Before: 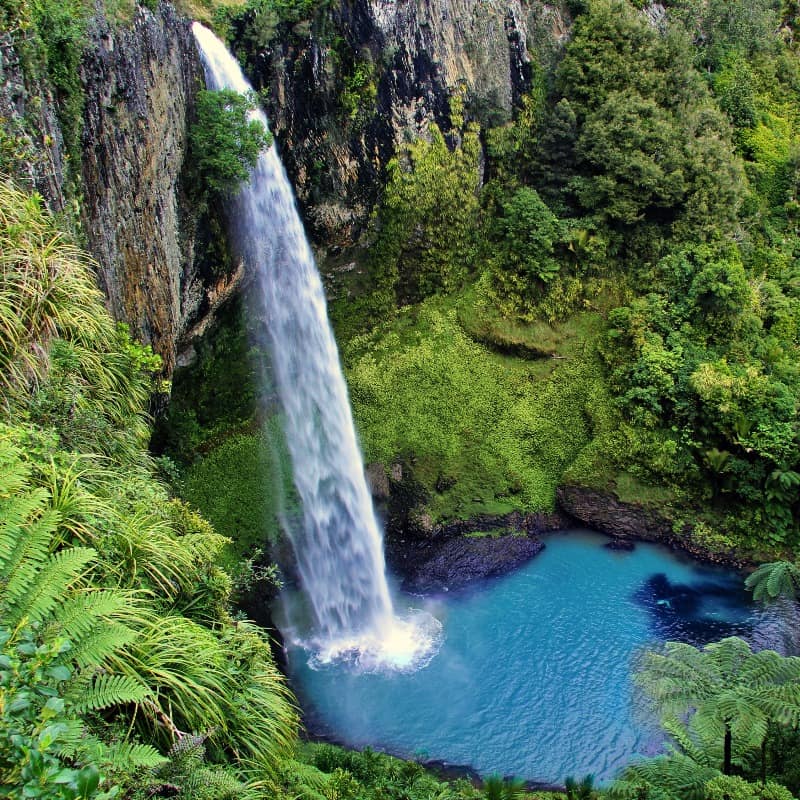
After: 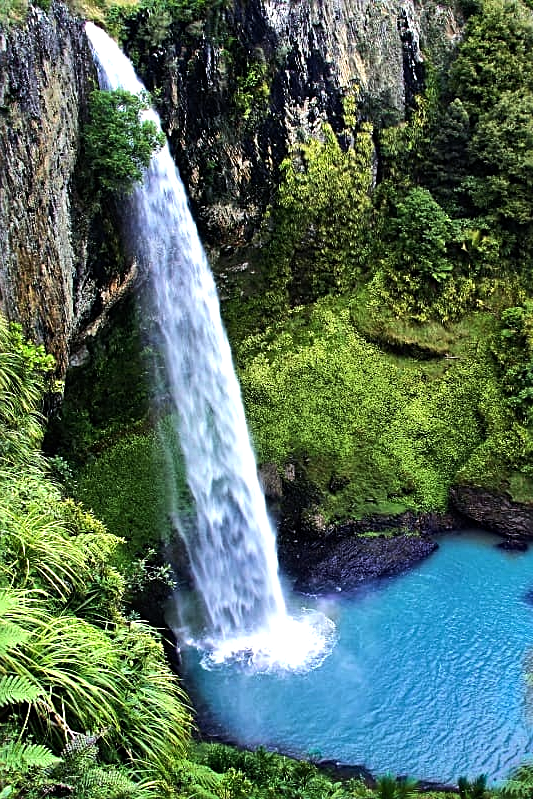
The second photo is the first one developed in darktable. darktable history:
crop and rotate: left 13.537%, right 19.796%
white balance: red 0.98, blue 1.034
sharpen: radius 2.167, amount 0.381, threshold 0
tone equalizer: -8 EV -0.75 EV, -7 EV -0.7 EV, -6 EV -0.6 EV, -5 EV -0.4 EV, -3 EV 0.4 EV, -2 EV 0.6 EV, -1 EV 0.7 EV, +0 EV 0.75 EV, edges refinement/feathering 500, mask exposure compensation -1.57 EV, preserve details no
